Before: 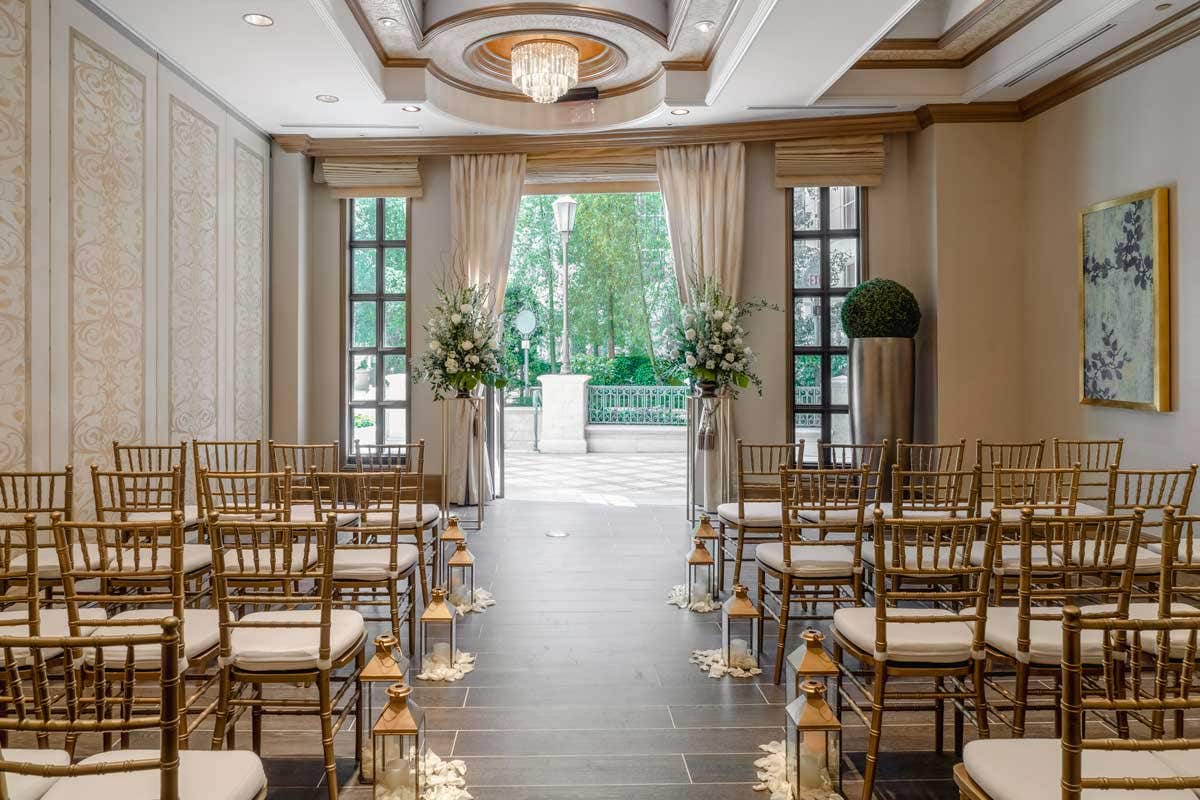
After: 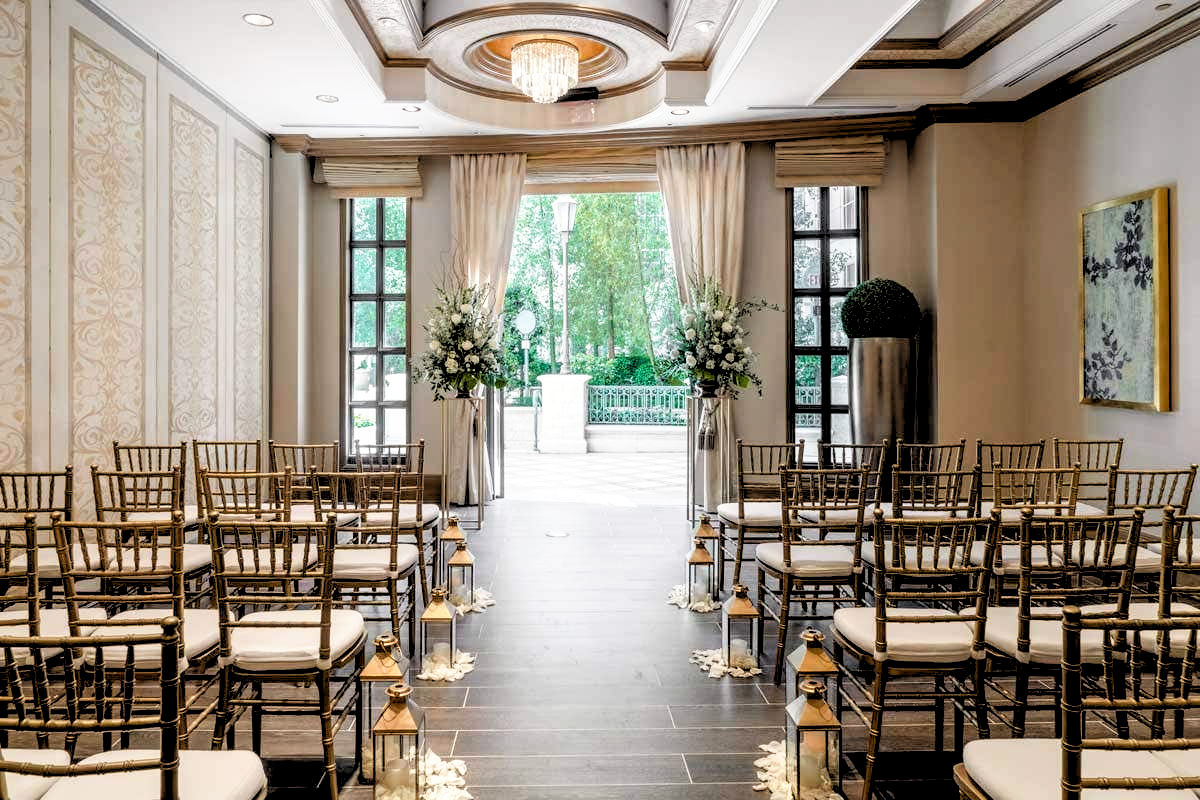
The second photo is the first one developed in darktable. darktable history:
rgb levels: levels [[0.034, 0.472, 0.904], [0, 0.5, 1], [0, 0.5, 1]]
base curve: curves: ch0 [(0, 0) (0.688, 0.865) (1, 1)], preserve colors none
